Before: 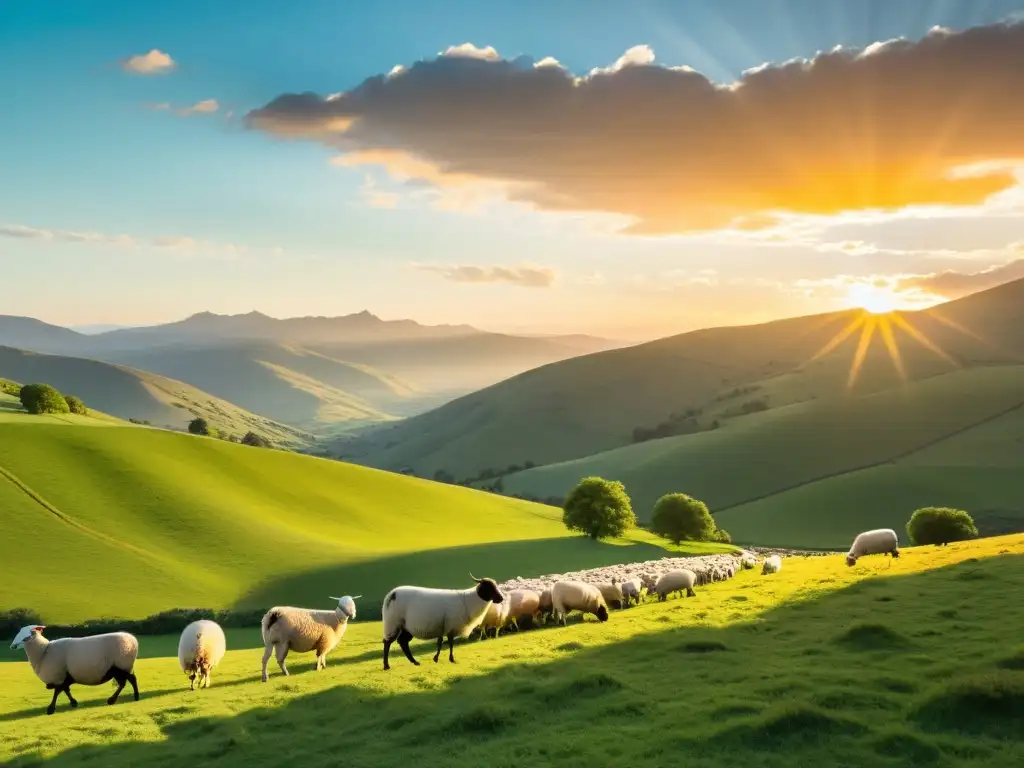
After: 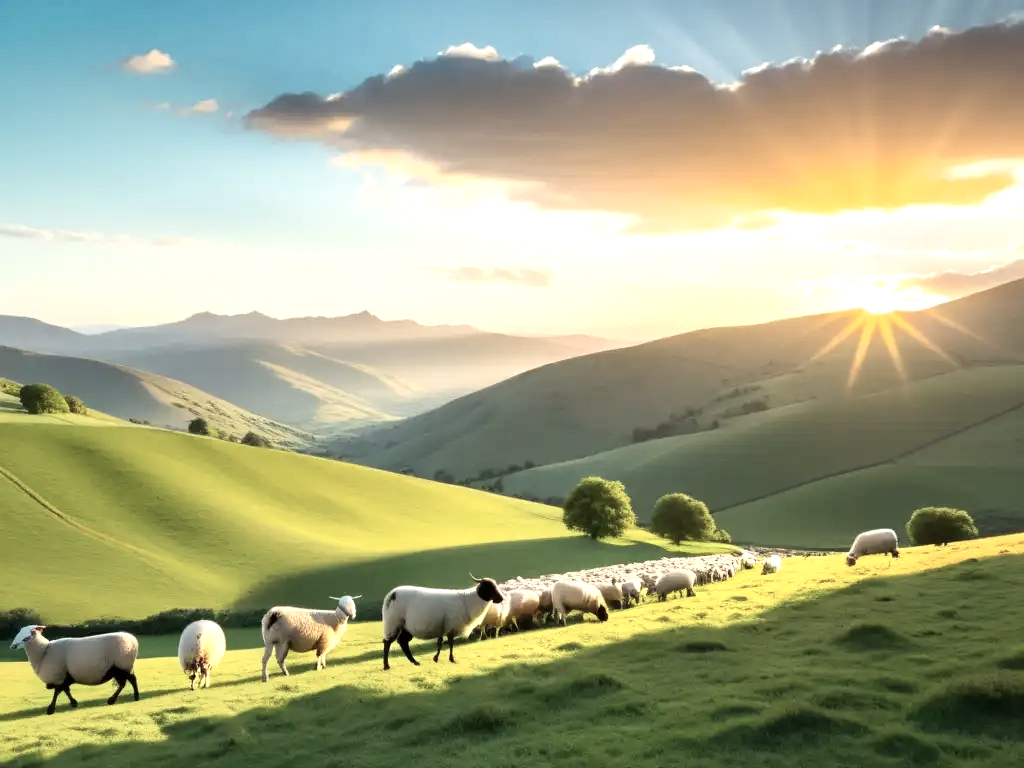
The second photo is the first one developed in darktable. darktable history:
exposure: black level correction 0.001, exposure 0.5 EV, compensate exposure bias true, compensate highlight preservation false
contrast brightness saturation: contrast 0.1, saturation -0.3
